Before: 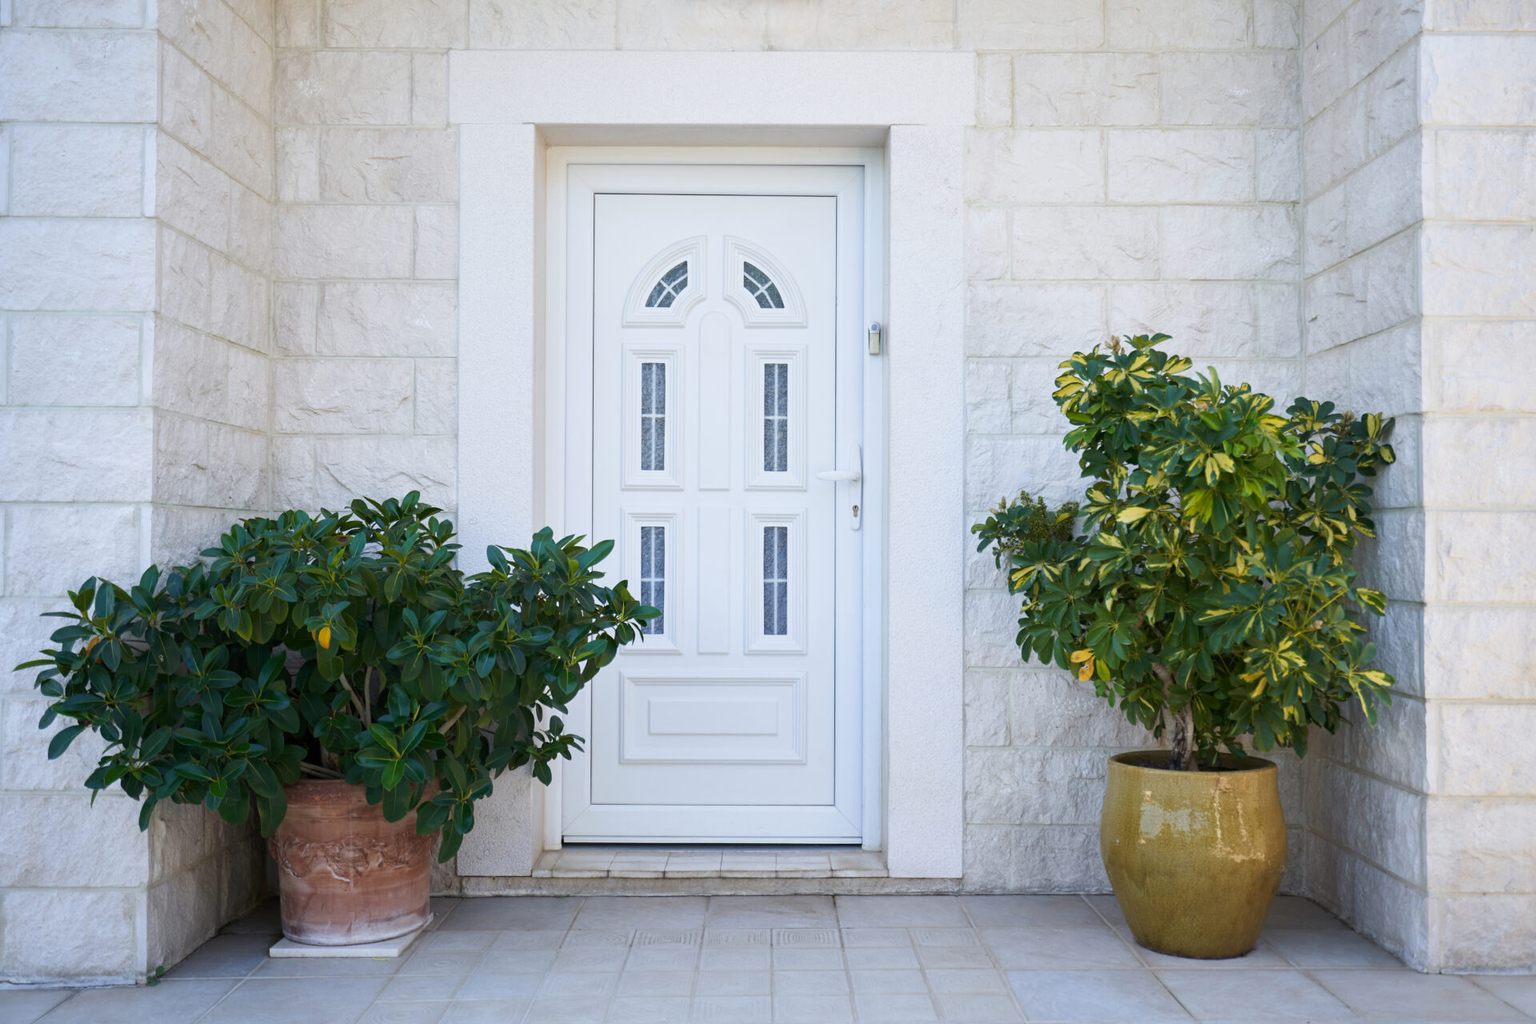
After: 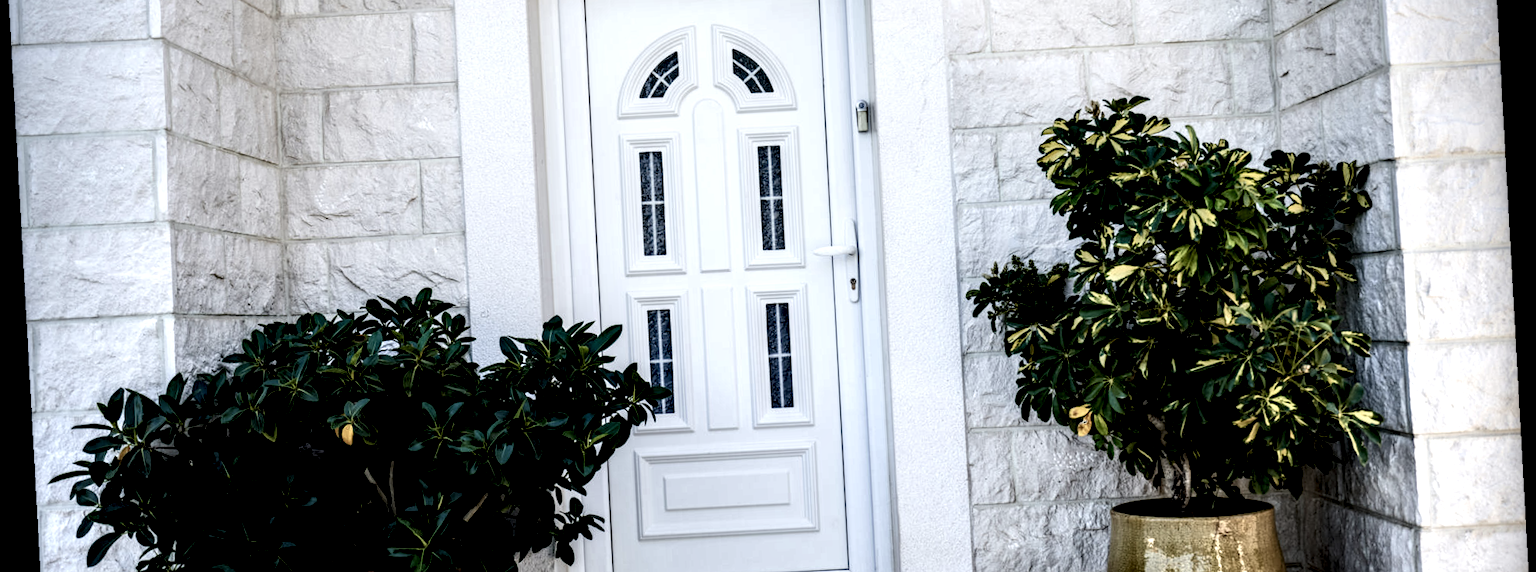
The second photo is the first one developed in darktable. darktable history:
color balance rgb: perceptual saturation grading › highlights -31.88%, perceptual saturation grading › mid-tones 5.8%, perceptual saturation grading › shadows 18.12%, perceptual brilliance grading › highlights 3.62%, perceptual brilliance grading › mid-tones -18.12%, perceptual brilliance grading › shadows -41.3%
crop and rotate: top 23.043%, bottom 23.437%
tone equalizer: -8 EV -0.417 EV, -7 EV -0.389 EV, -6 EV -0.333 EV, -5 EV -0.222 EV, -3 EV 0.222 EV, -2 EV 0.333 EV, -1 EV 0.389 EV, +0 EV 0.417 EV, edges refinement/feathering 500, mask exposure compensation -1.57 EV, preserve details no
rotate and perspective: rotation -3.18°, automatic cropping off
levels: levels [0, 0.498, 1]
rgb levels: preserve colors sum RGB, levels [[0.038, 0.433, 0.934], [0, 0.5, 1], [0, 0.5, 1]]
local contrast: shadows 185%, detail 225%
